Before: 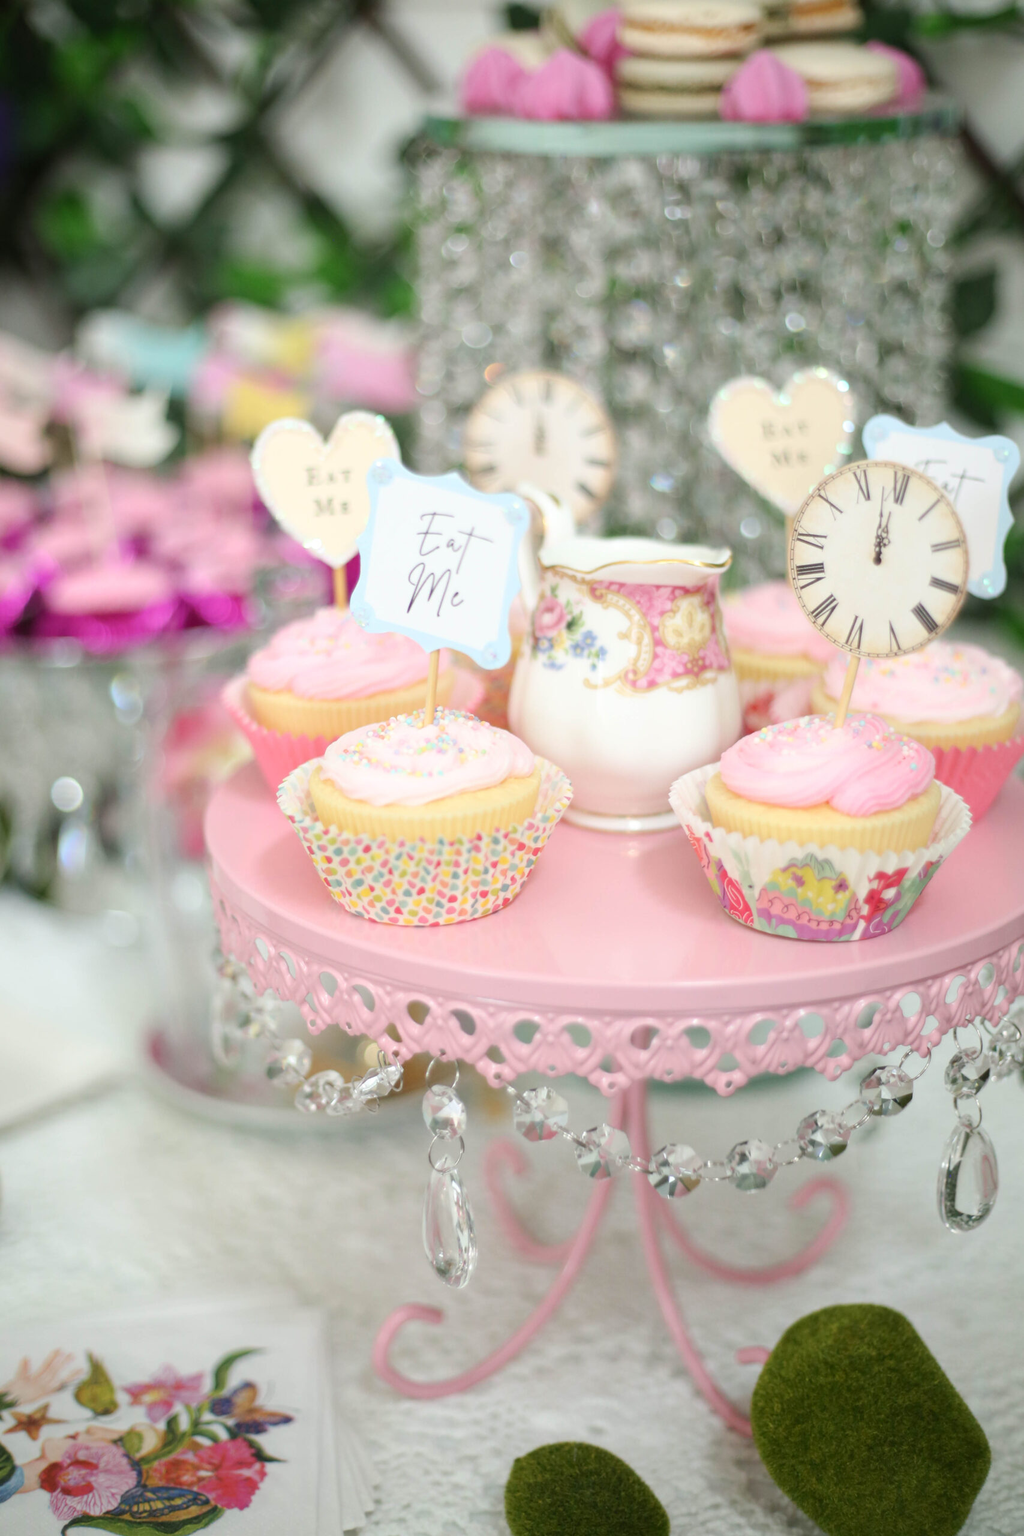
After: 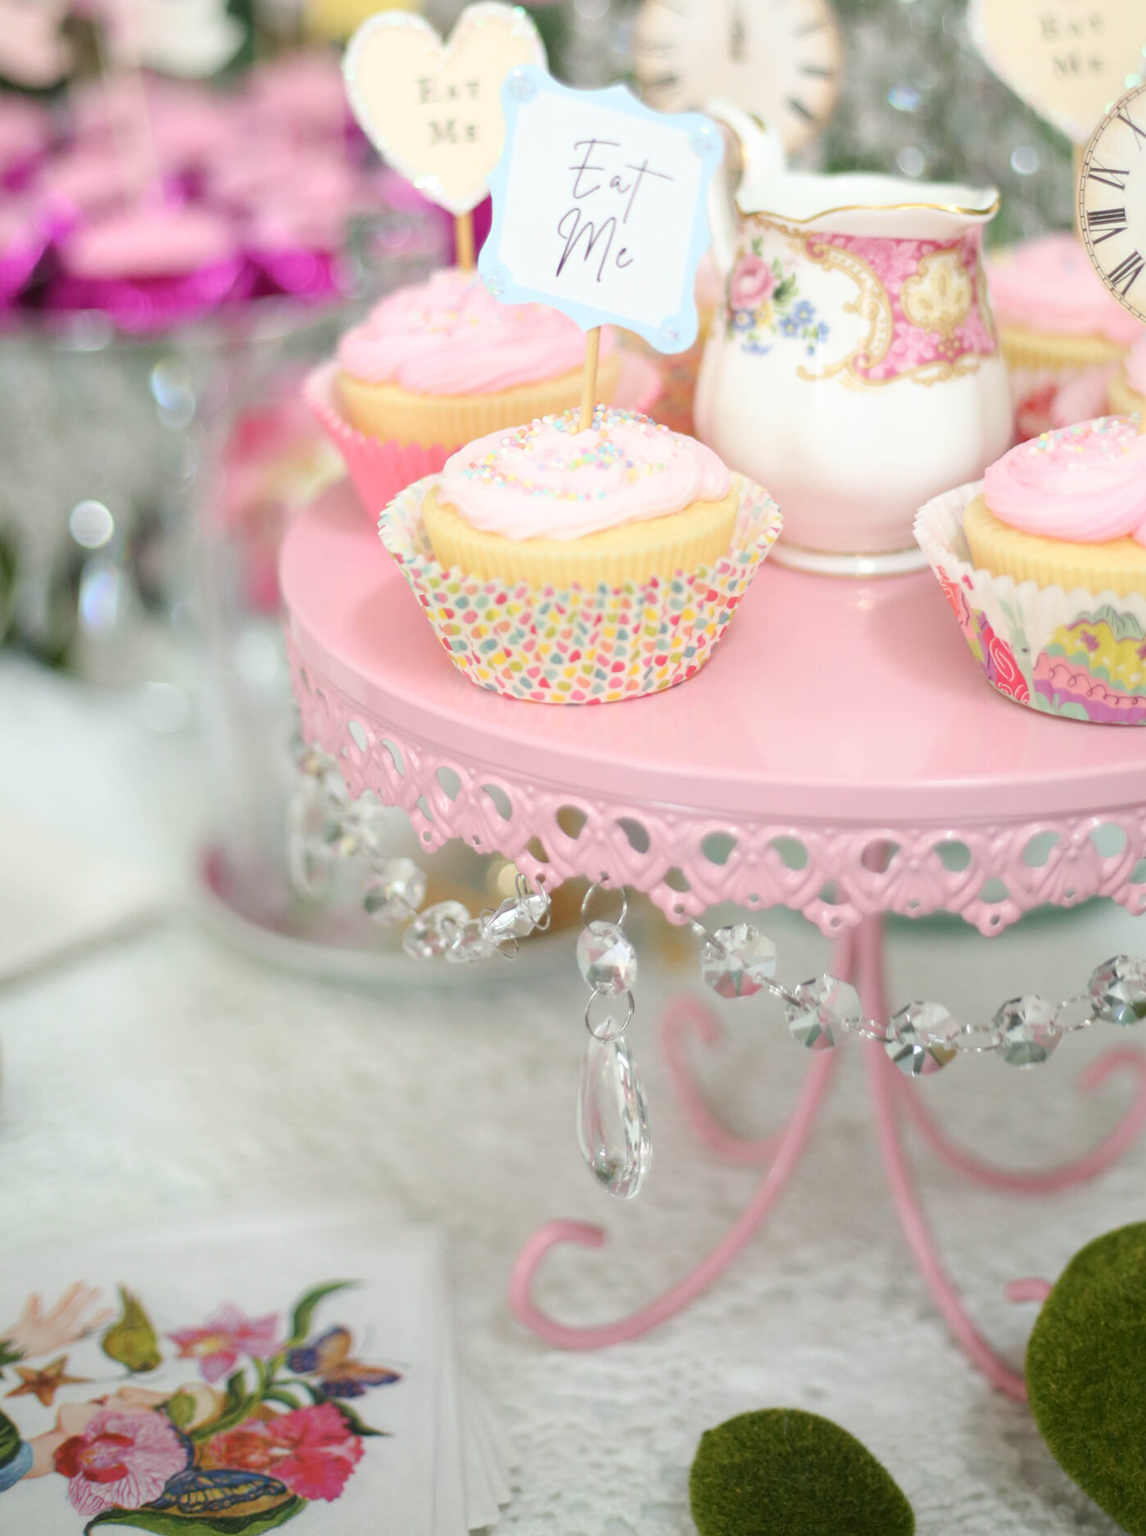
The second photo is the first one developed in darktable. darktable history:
crop: top 26.748%, right 17.937%
